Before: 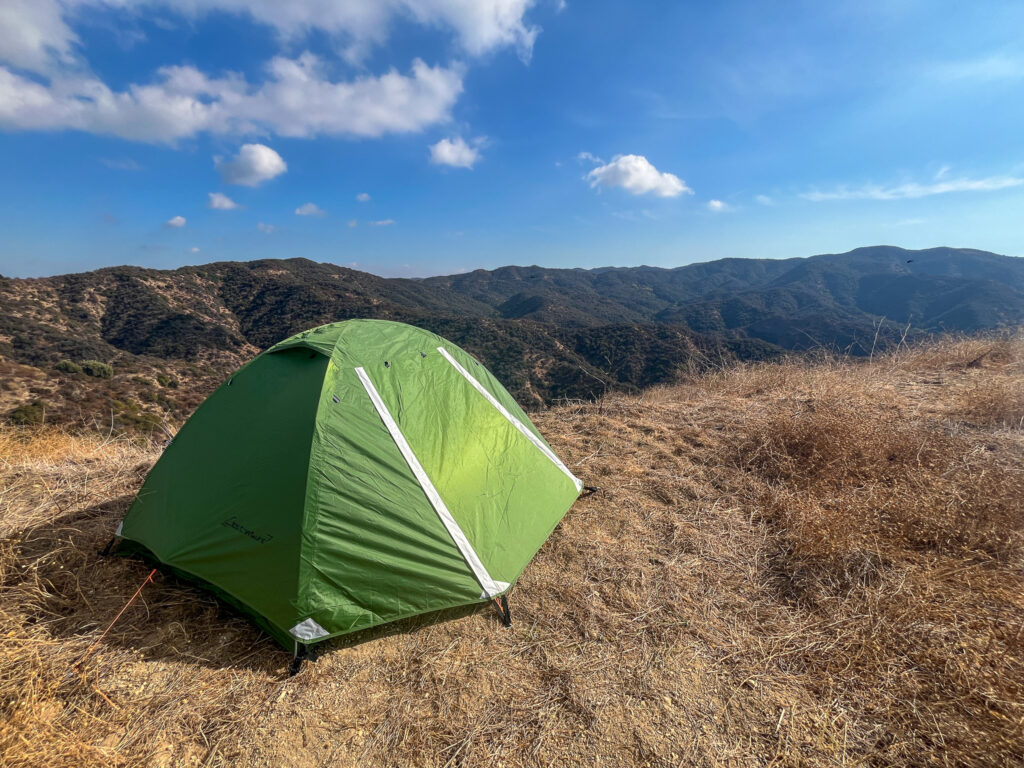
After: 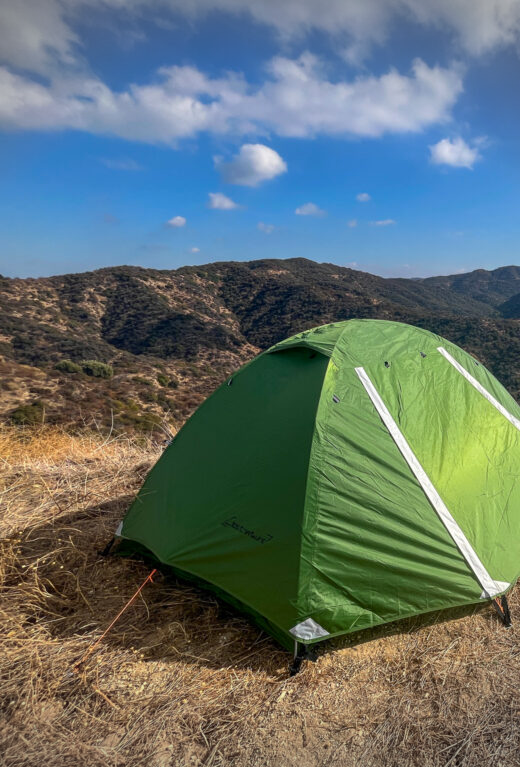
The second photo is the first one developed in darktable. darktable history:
vignetting: fall-off start 89.31%, fall-off radius 43.32%, width/height ratio 1.169
crop and rotate: left 0.005%, top 0%, right 49.21%
color correction: highlights b* -0.02, saturation 1.07
